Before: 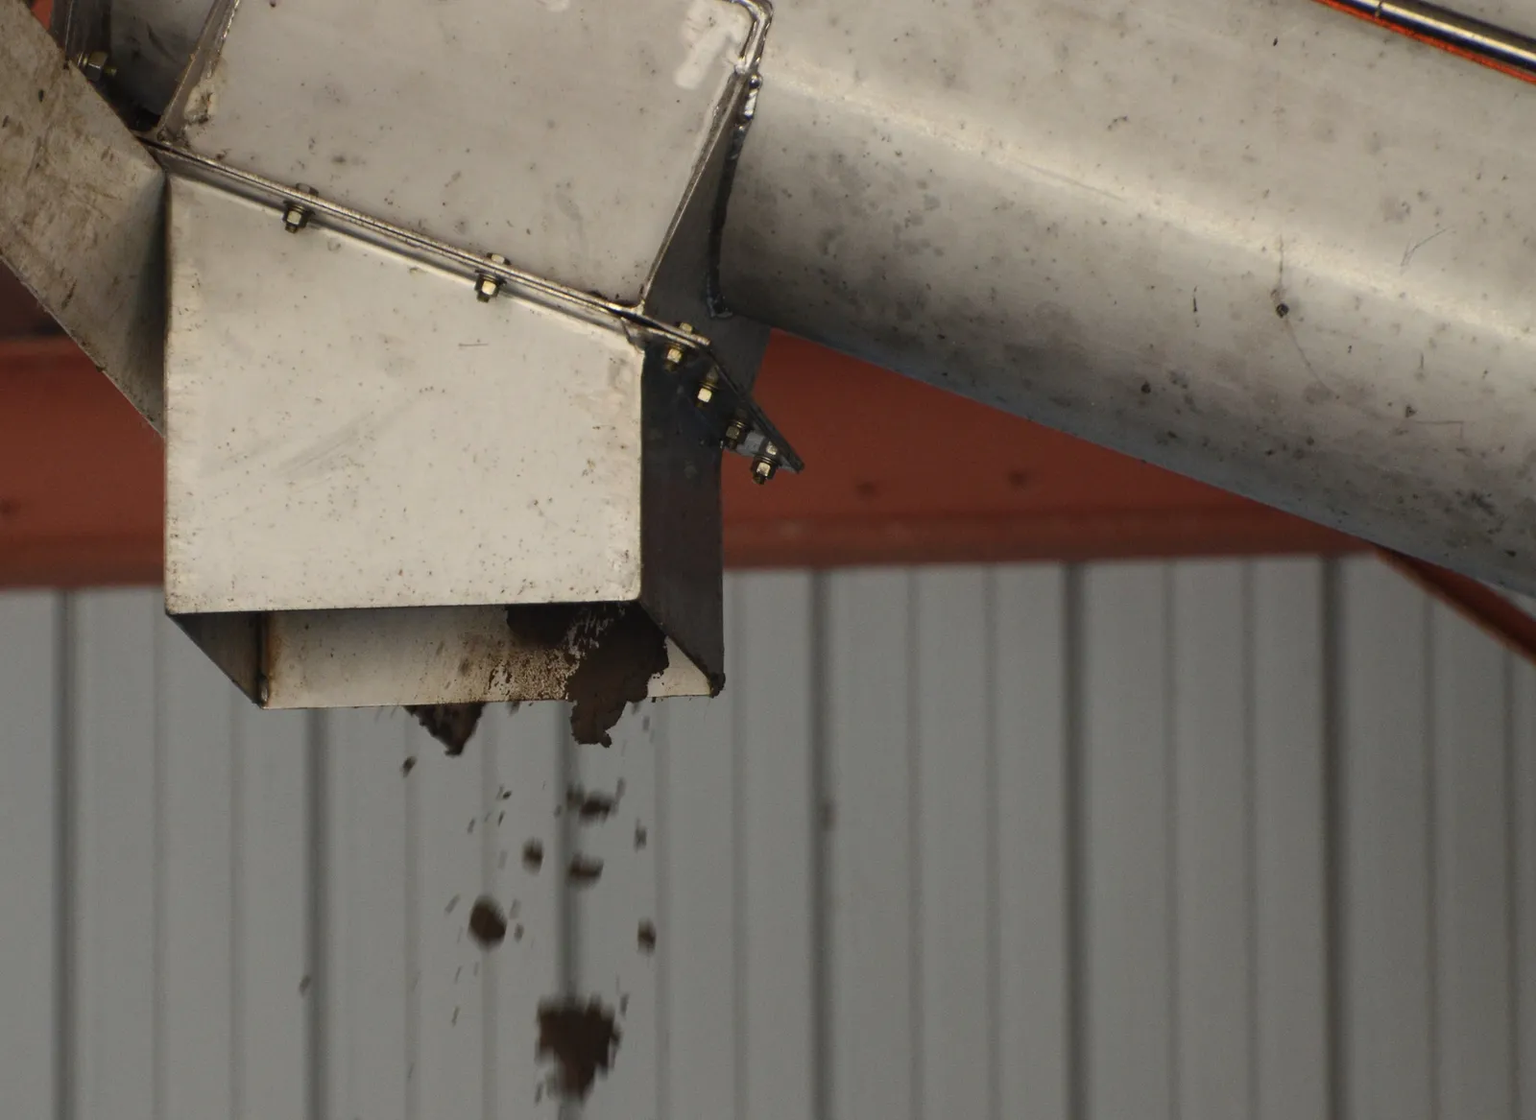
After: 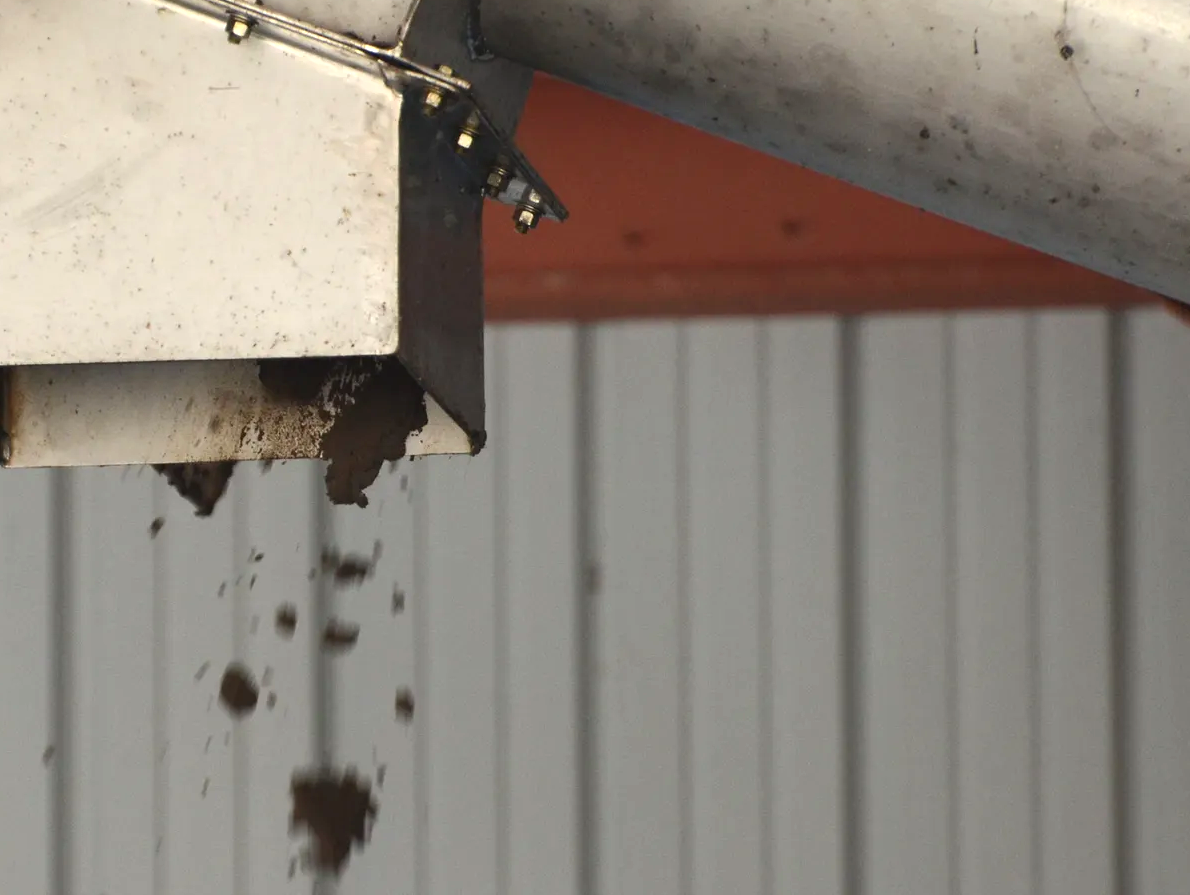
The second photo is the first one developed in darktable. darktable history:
exposure: exposure 0.658 EV, compensate exposure bias true, compensate highlight preservation false
crop: left 16.837%, top 23.256%, right 8.74%
